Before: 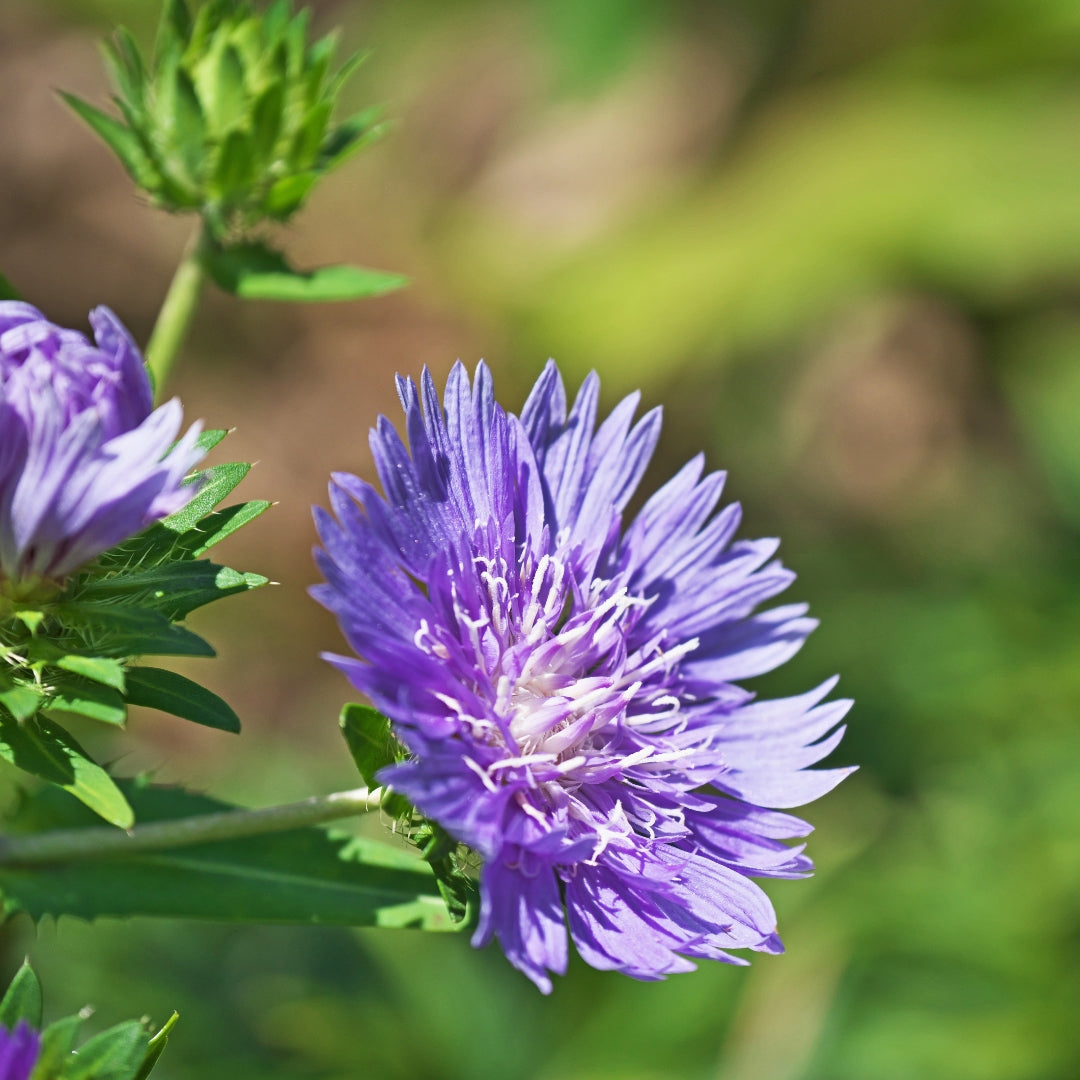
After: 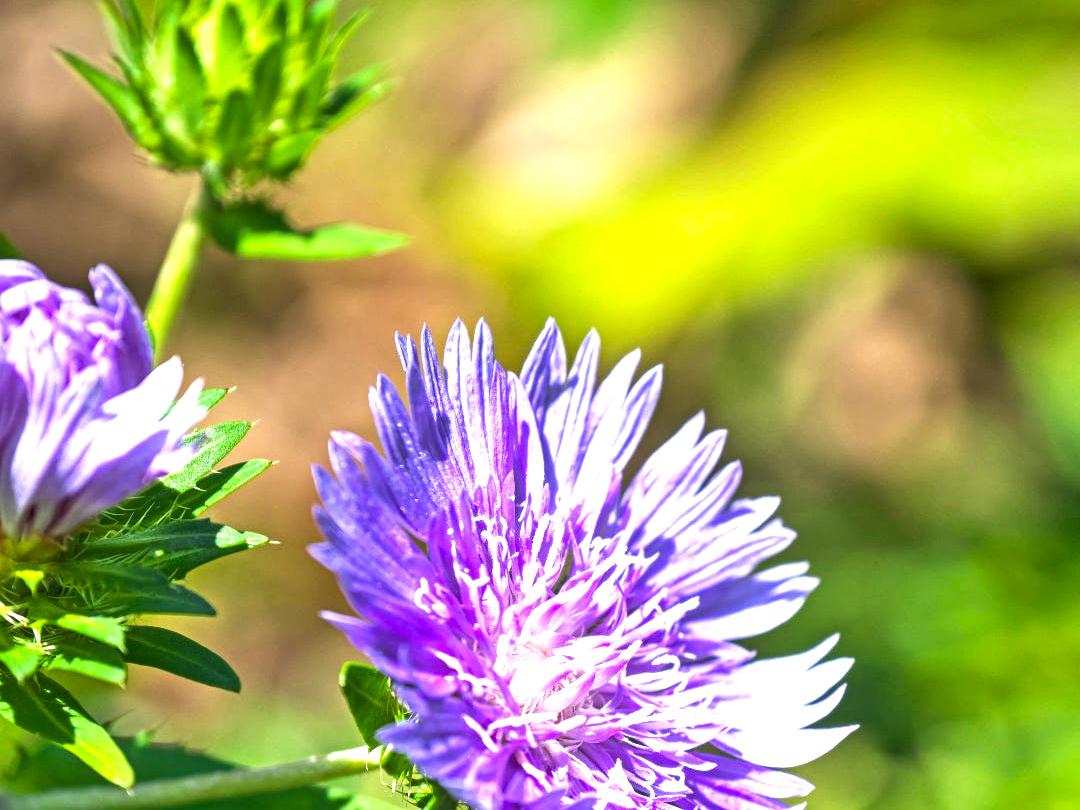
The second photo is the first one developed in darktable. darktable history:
color balance rgb: perceptual saturation grading › global saturation 20%, global vibrance 20%
tone equalizer: -8 EV -0.417 EV, -7 EV -0.389 EV, -6 EV -0.333 EV, -5 EV -0.222 EV, -3 EV 0.222 EV, -2 EV 0.333 EV, -1 EV 0.389 EV, +0 EV 0.417 EV, edges refinement/feathering 500, mask exposure compensation -1.57 EV, preserve details no
local contrast: on, module defaults
crop: top 3.857%, bottom 21.132%
exposure: black level correction 0, exposure 0.7 EV, compensate exposure bias true, compensate highlight preservation false
